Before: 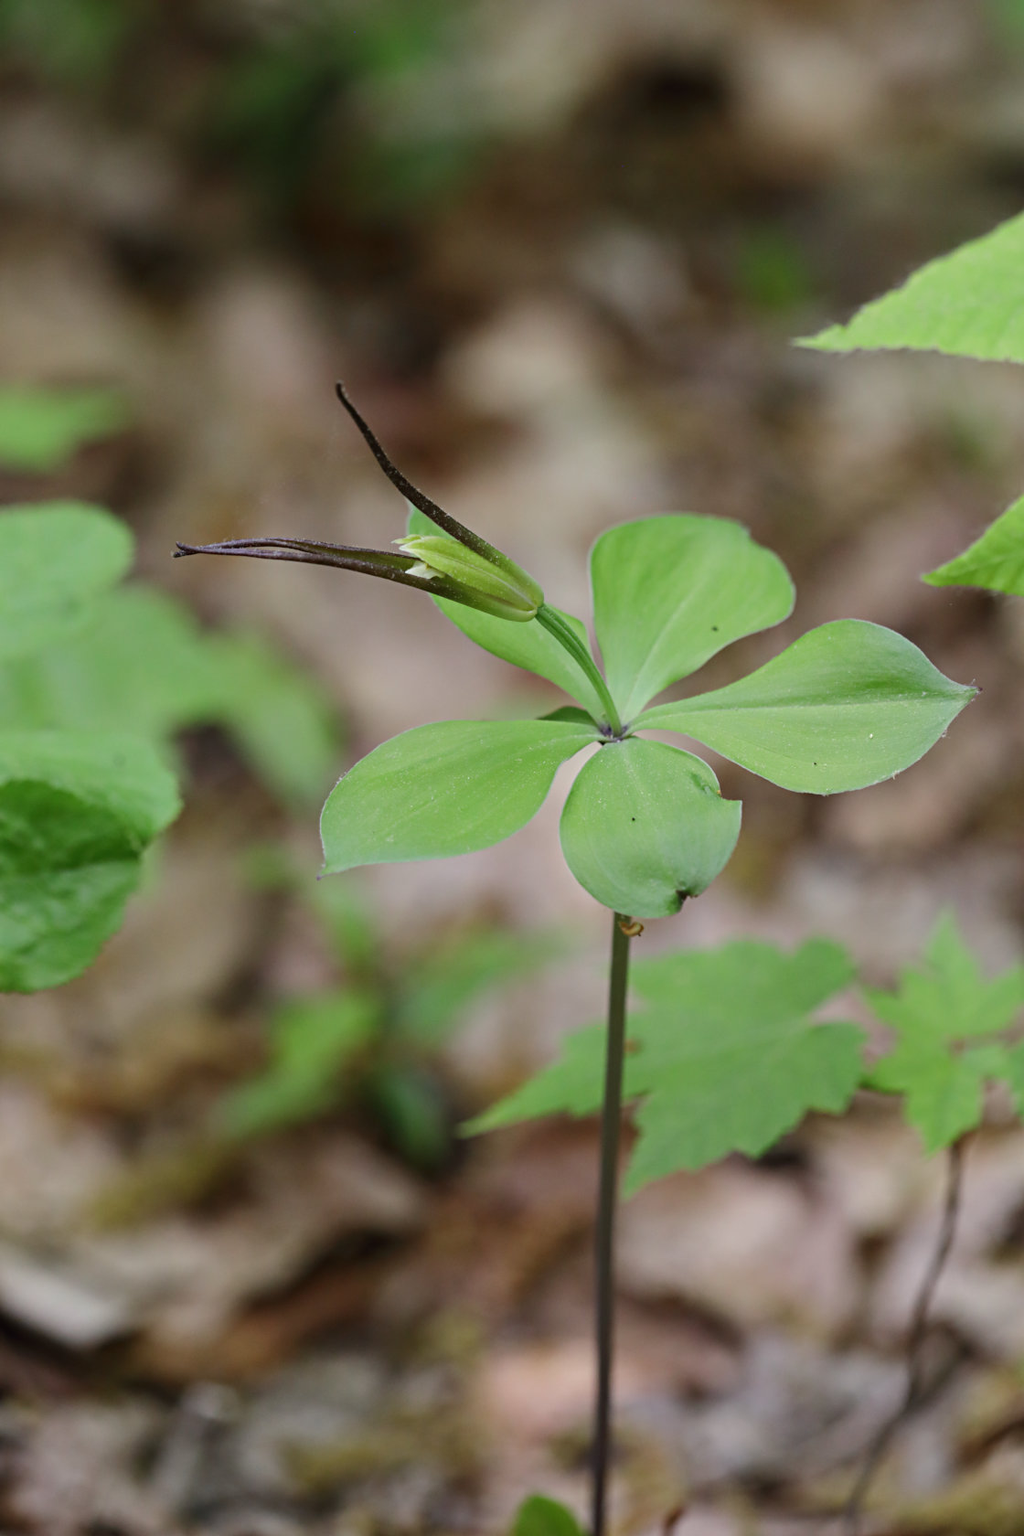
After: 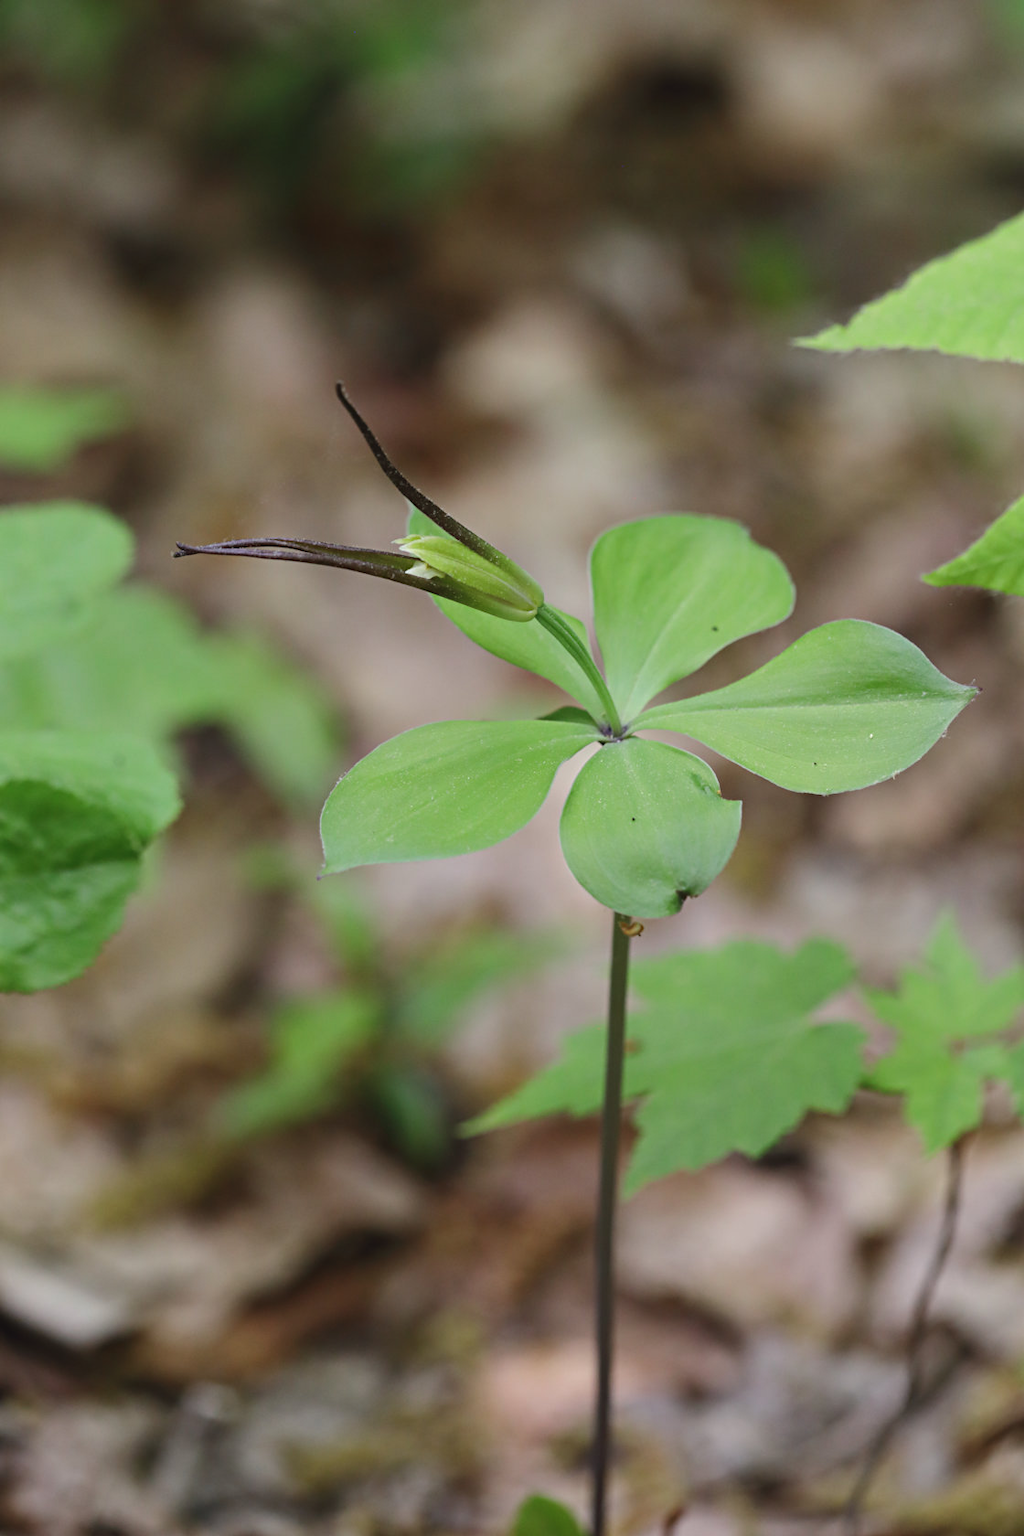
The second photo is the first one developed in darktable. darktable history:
exposure: black level correction -0.003, exposure 0.045 EV, compensate exposure bias true, compensate highlight preservation false
